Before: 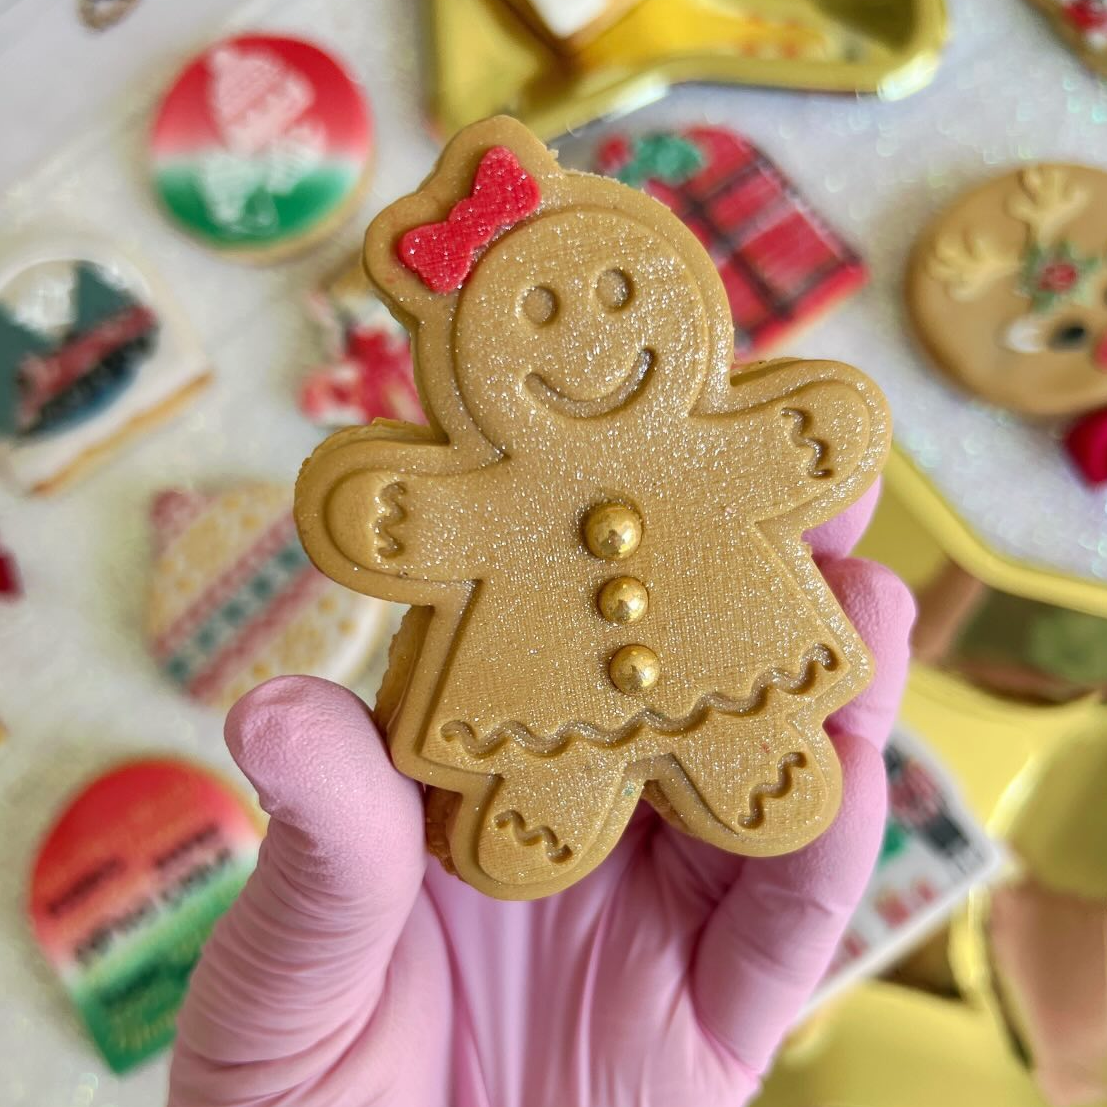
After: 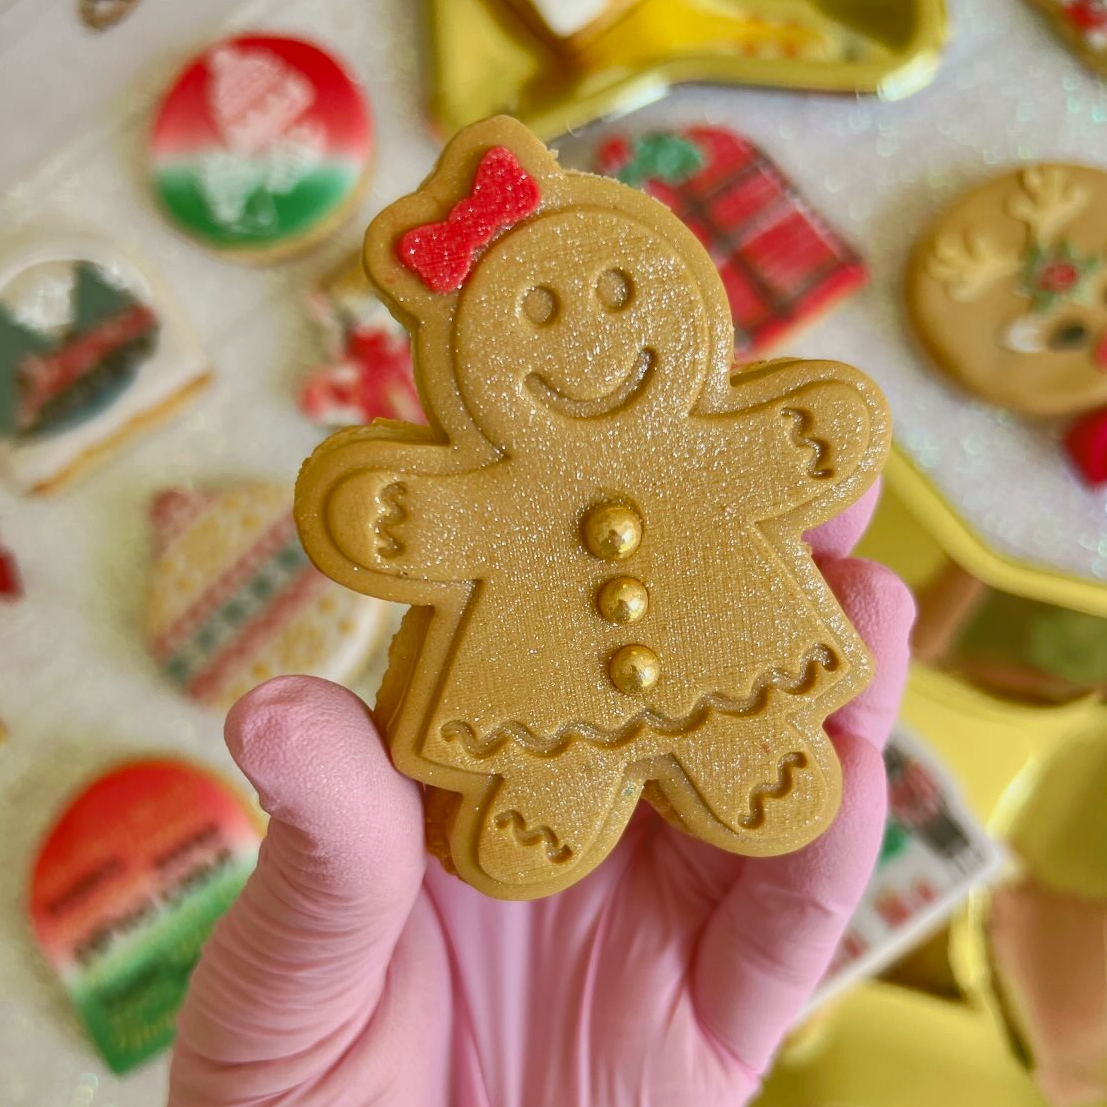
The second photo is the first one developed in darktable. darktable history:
shadows and highlights: soften with gaussian
tone curve: curves: ch0 [(0, 0.211) (0.15, 0.25) (1, 0.953)], color space Lab, independent channels, preserve colors none
color correction: highlights a* -0.575, highlights b* 0.175, shadows a* 4.82, shadows b* 20.87
